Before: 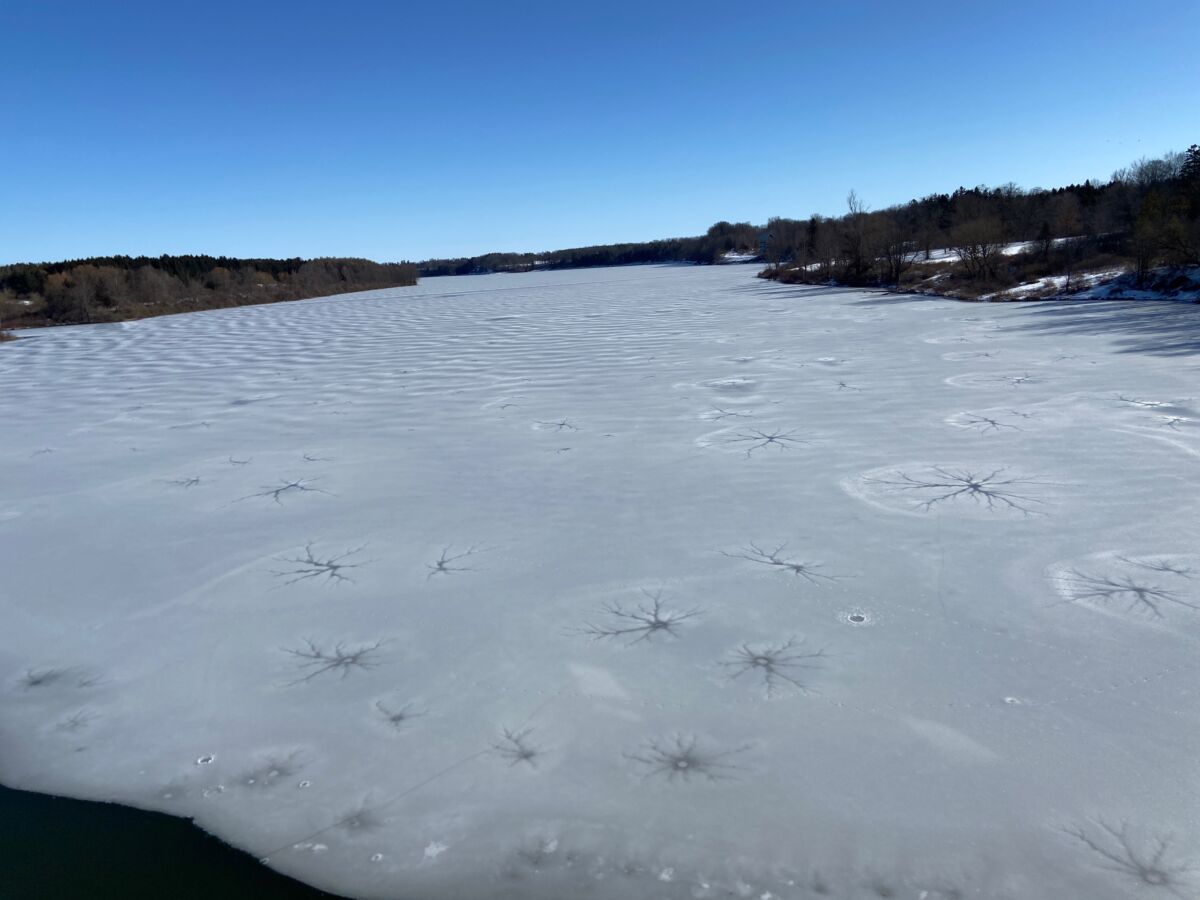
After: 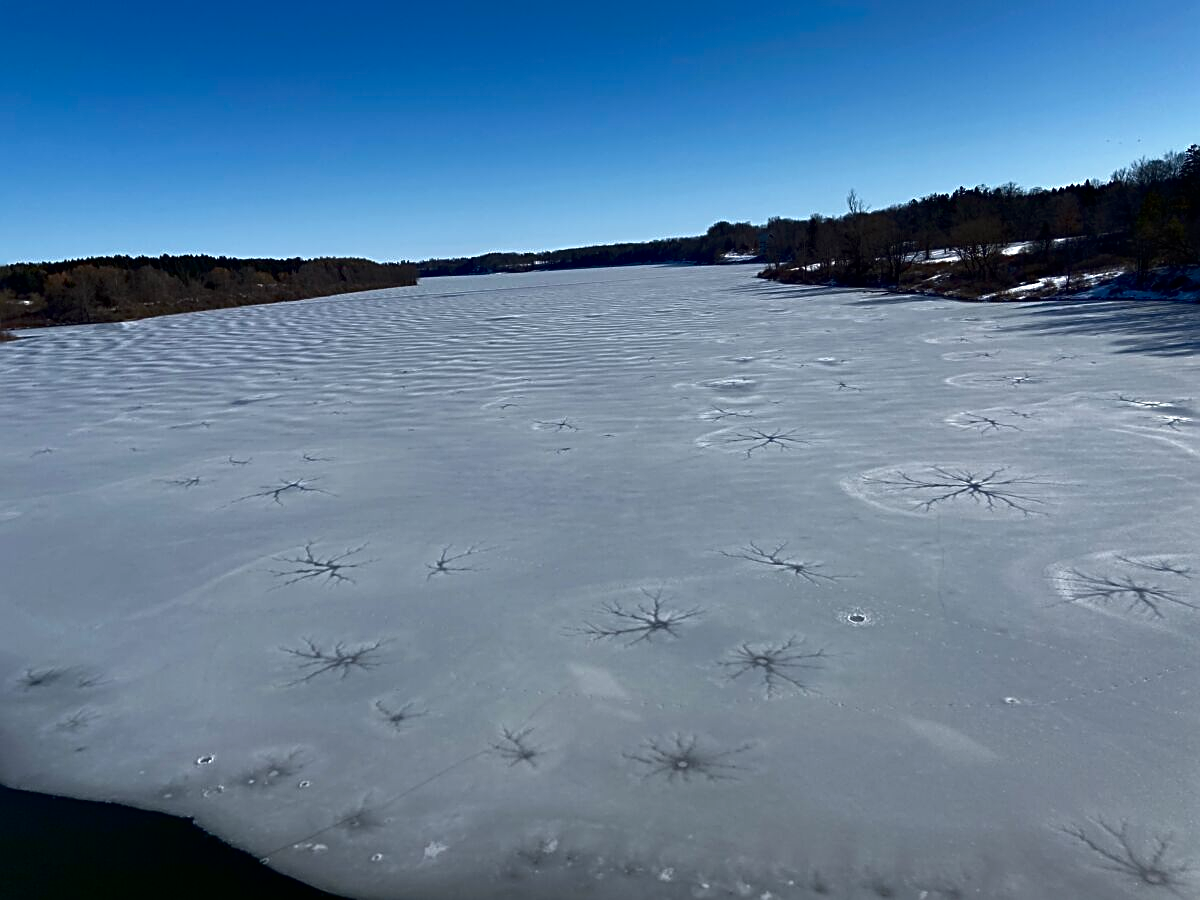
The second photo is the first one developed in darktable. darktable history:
contrast brightness saturation: brightness -0.2, saturation 0.08
sharpen: radius 2.584, amount 0.688
